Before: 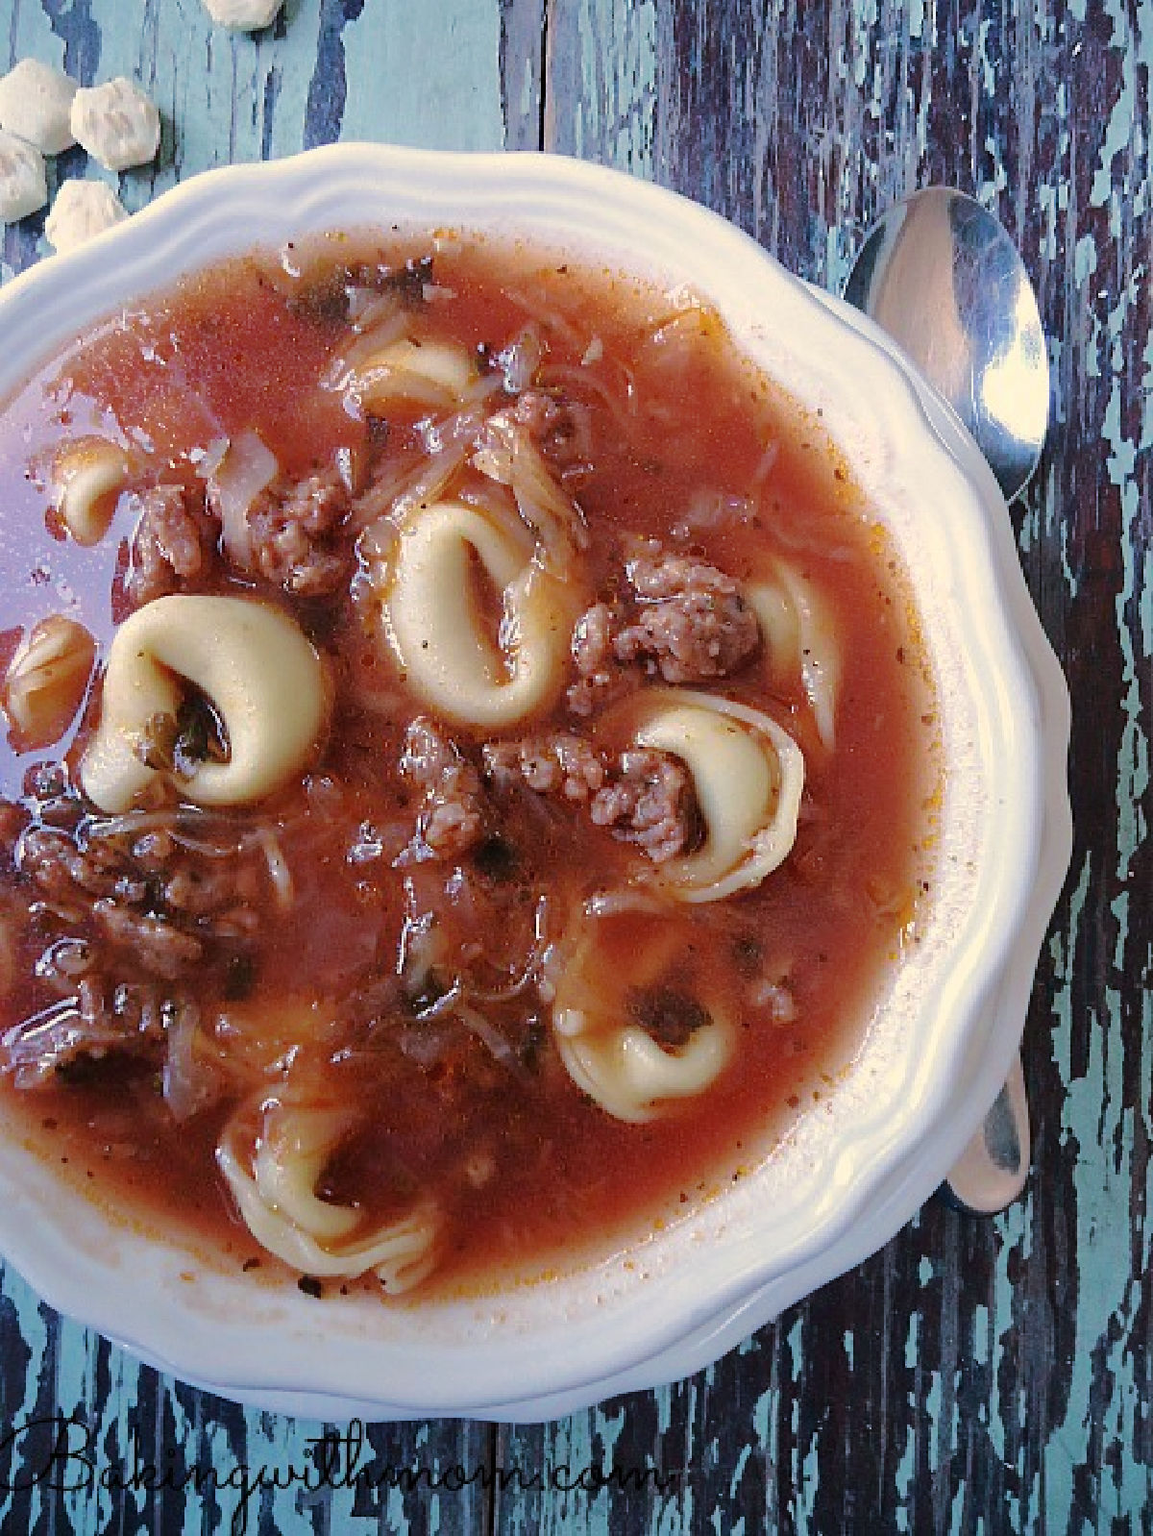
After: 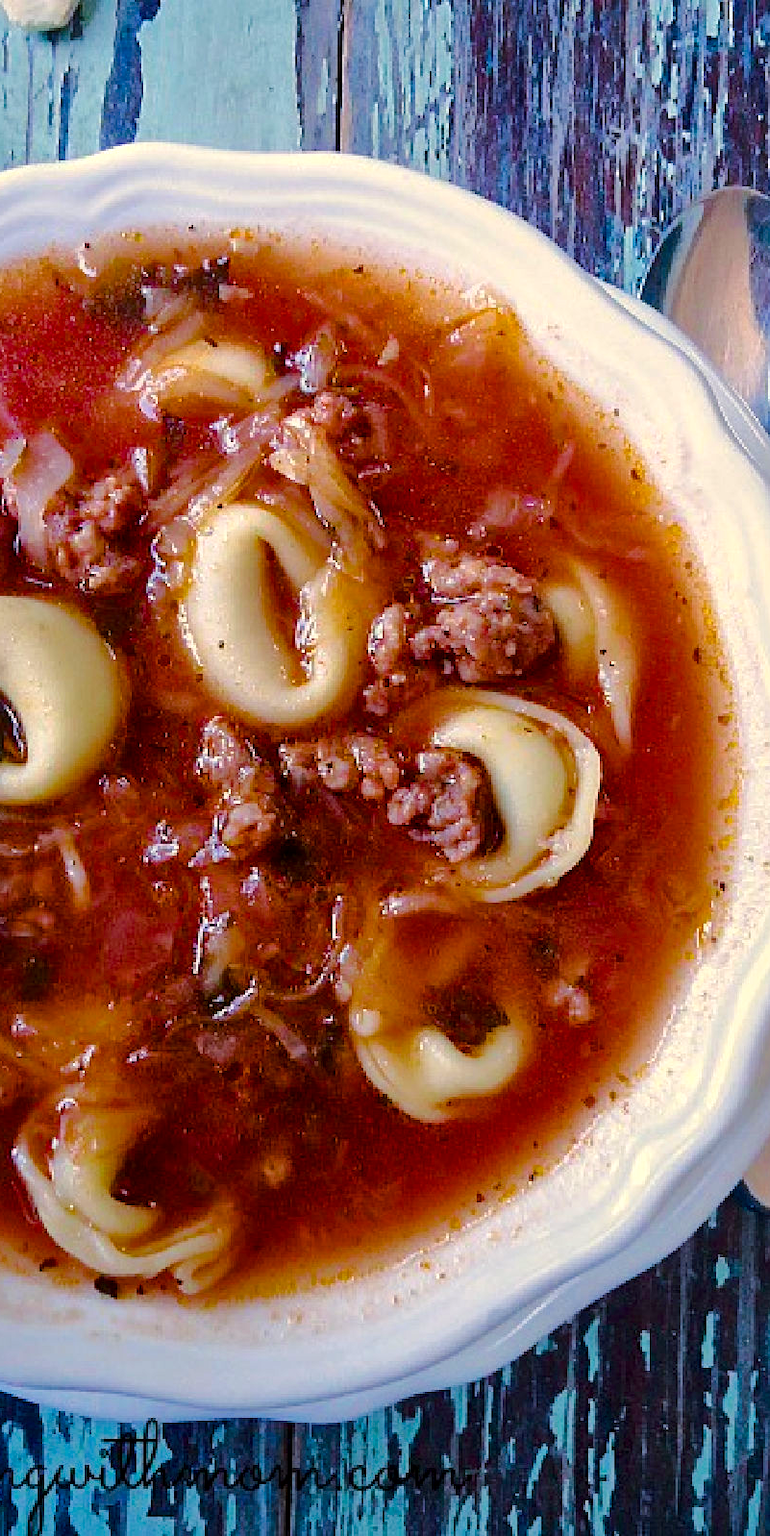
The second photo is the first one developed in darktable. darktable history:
local contrast: mode bilateral grid, contrast 20, coarseness 50, detail 148%, midtone range 0.2
crop and rotate: left 17.732%, right 15.423%
color balance rgb: perceptual saturation grading › global saturation 20%, perceptual saturation grading › highlights -25%, perceptual saturation grading › shadows 50.52%, global vibrance 40.24%
